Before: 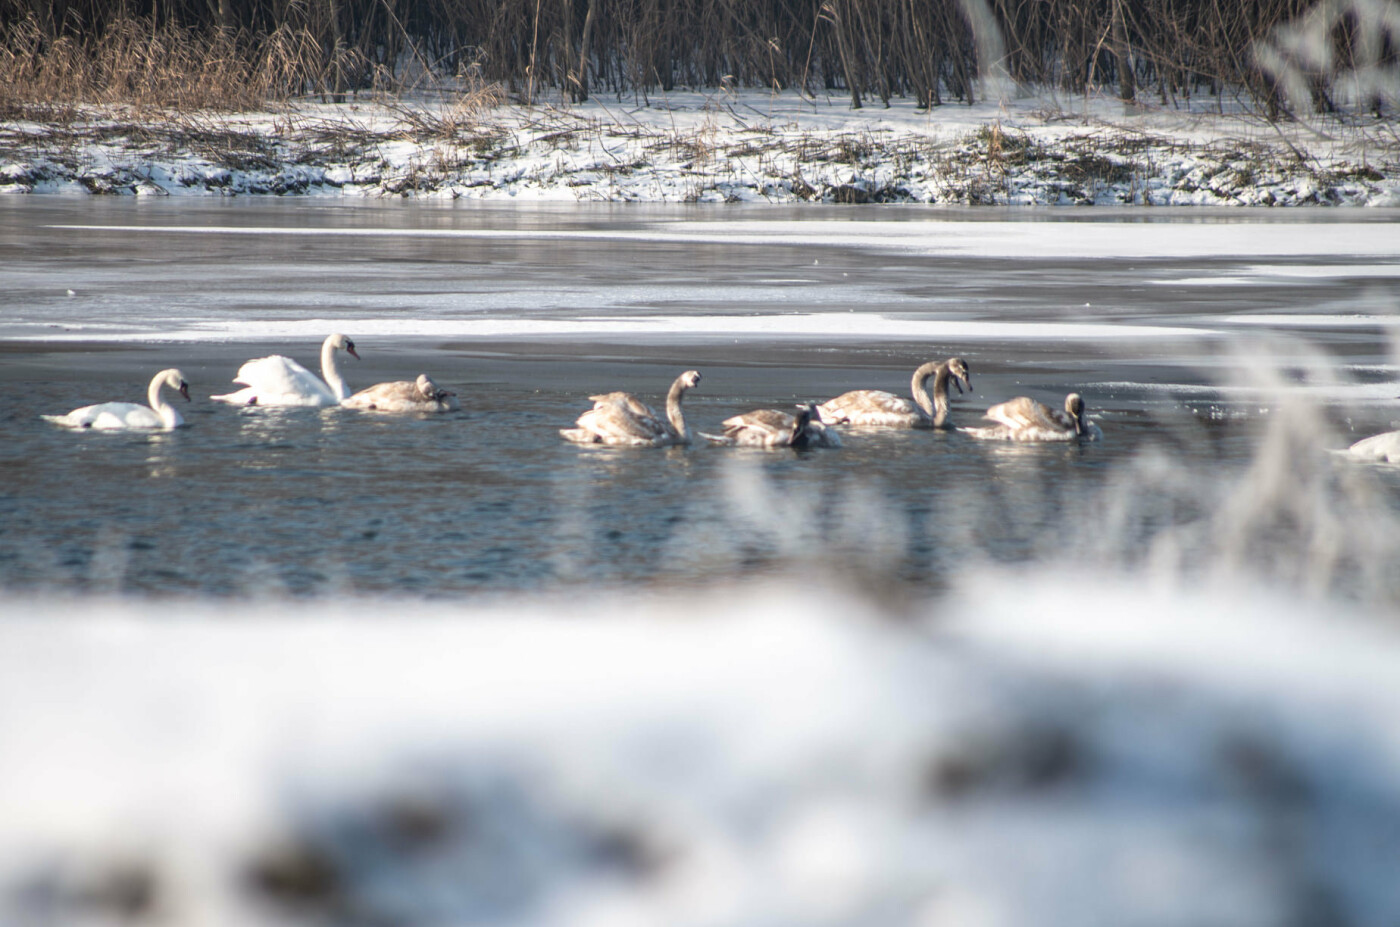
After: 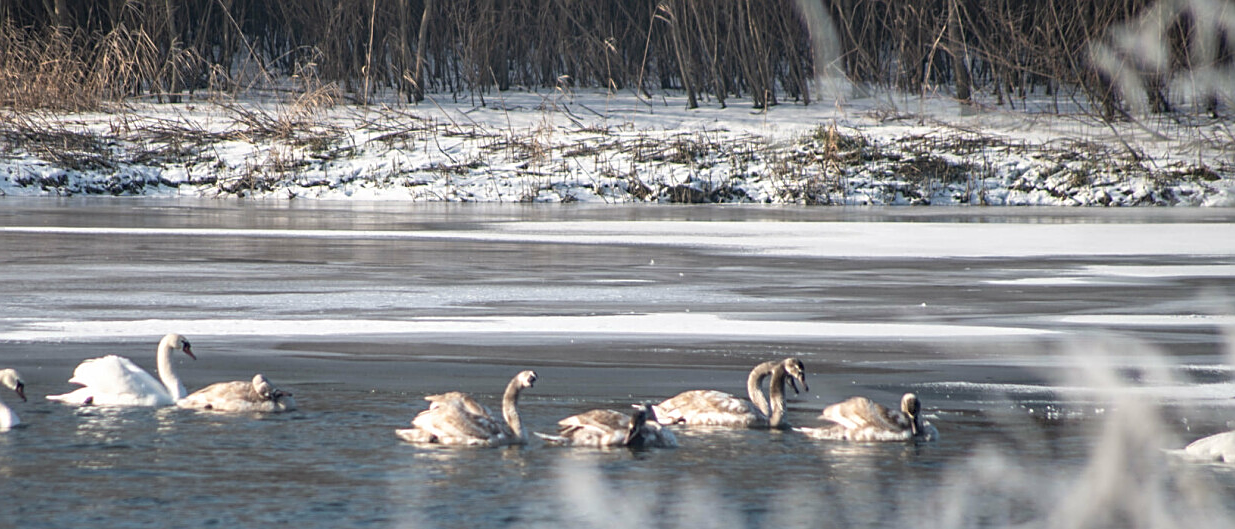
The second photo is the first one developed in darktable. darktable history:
crop and rotate: left 11.72%, bottom 42.879%
sharpen: on, module defaults
